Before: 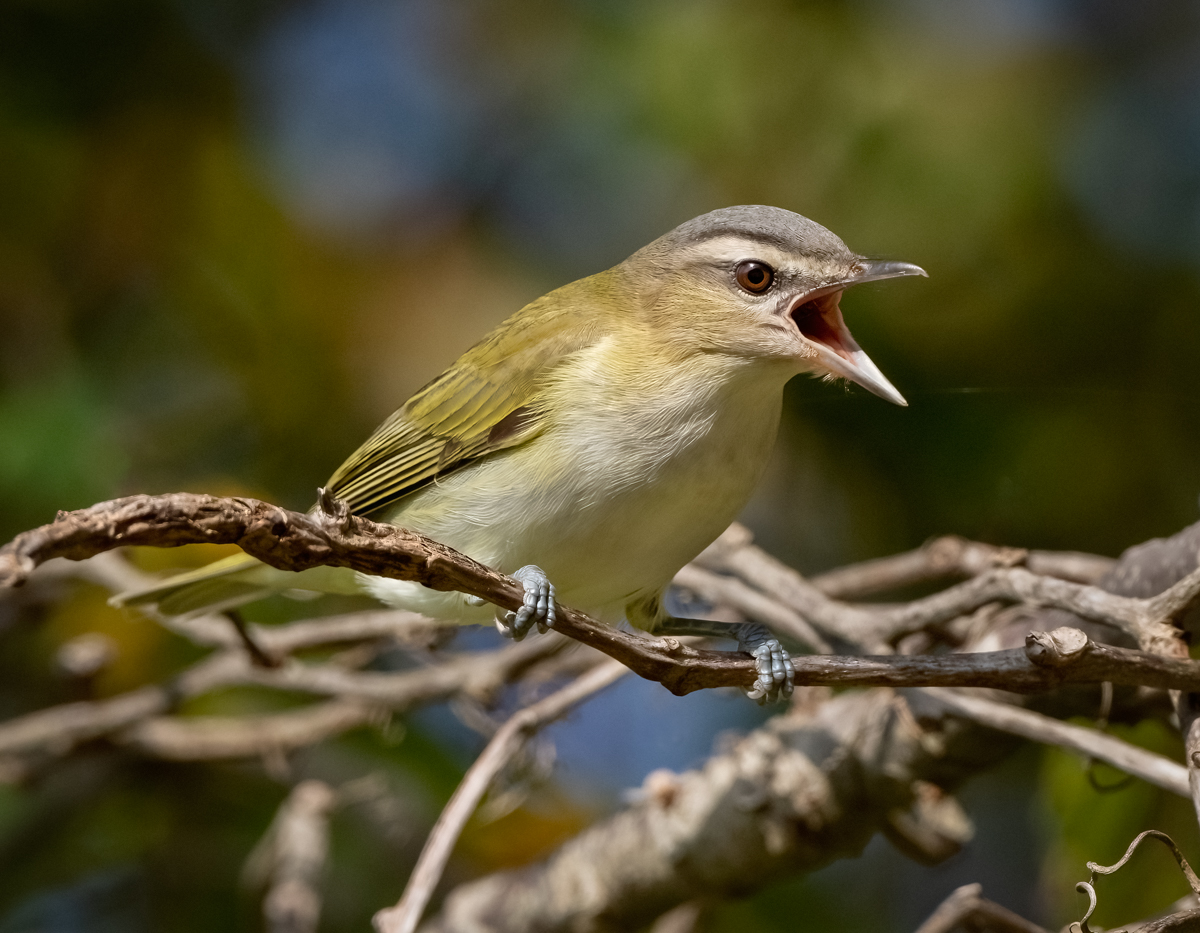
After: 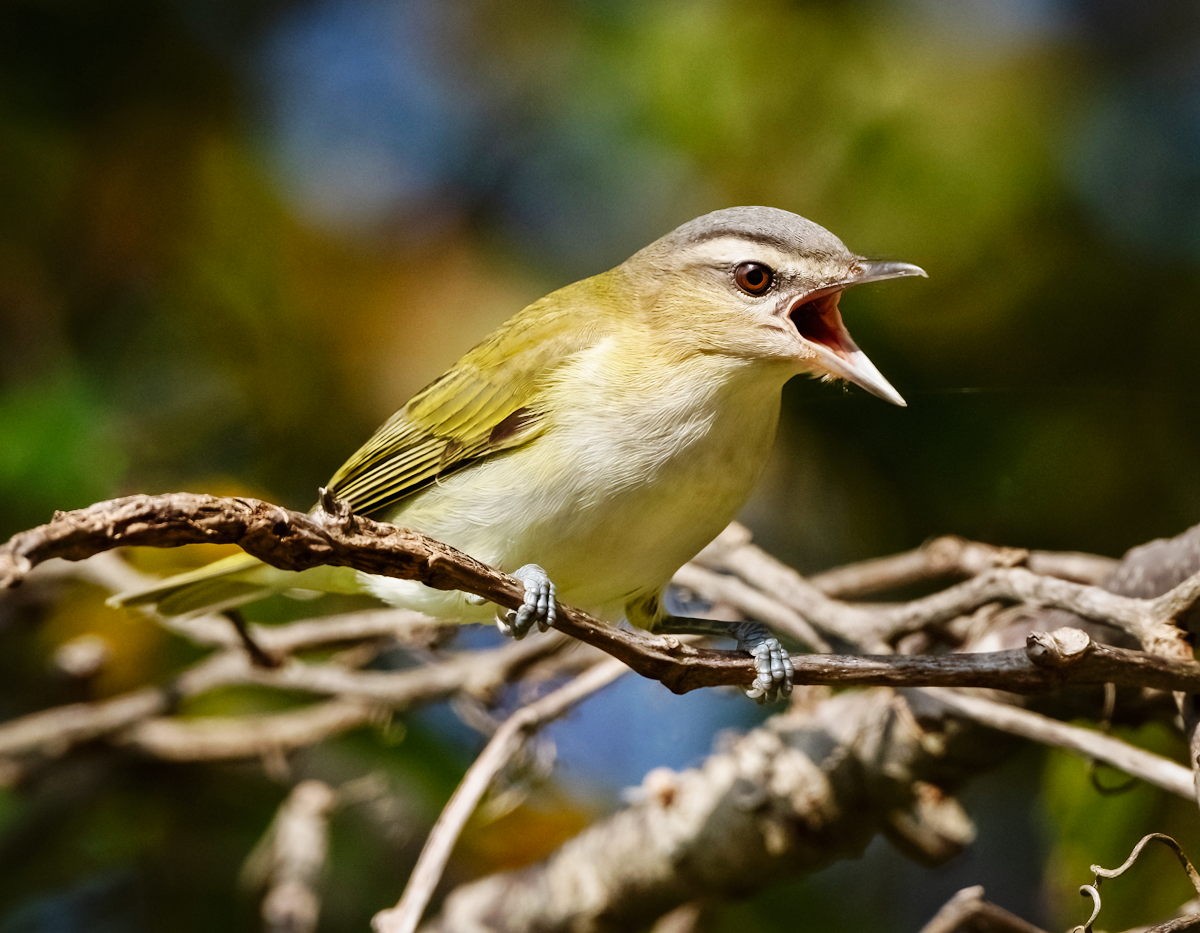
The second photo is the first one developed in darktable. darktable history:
base curve: curves: ch0 [(0, 0) (0.032, 0.025) (0.121, 0.166) (0.206, 0.329) (0.605, 0.79) (1, 1)], preserve colors none
lens correction: scale 1, crop 4.8, focal 18.3, aperture 5.6, distance 1000, camera "GR Digital", lens "GR Digital & compatibles (Standard)"
